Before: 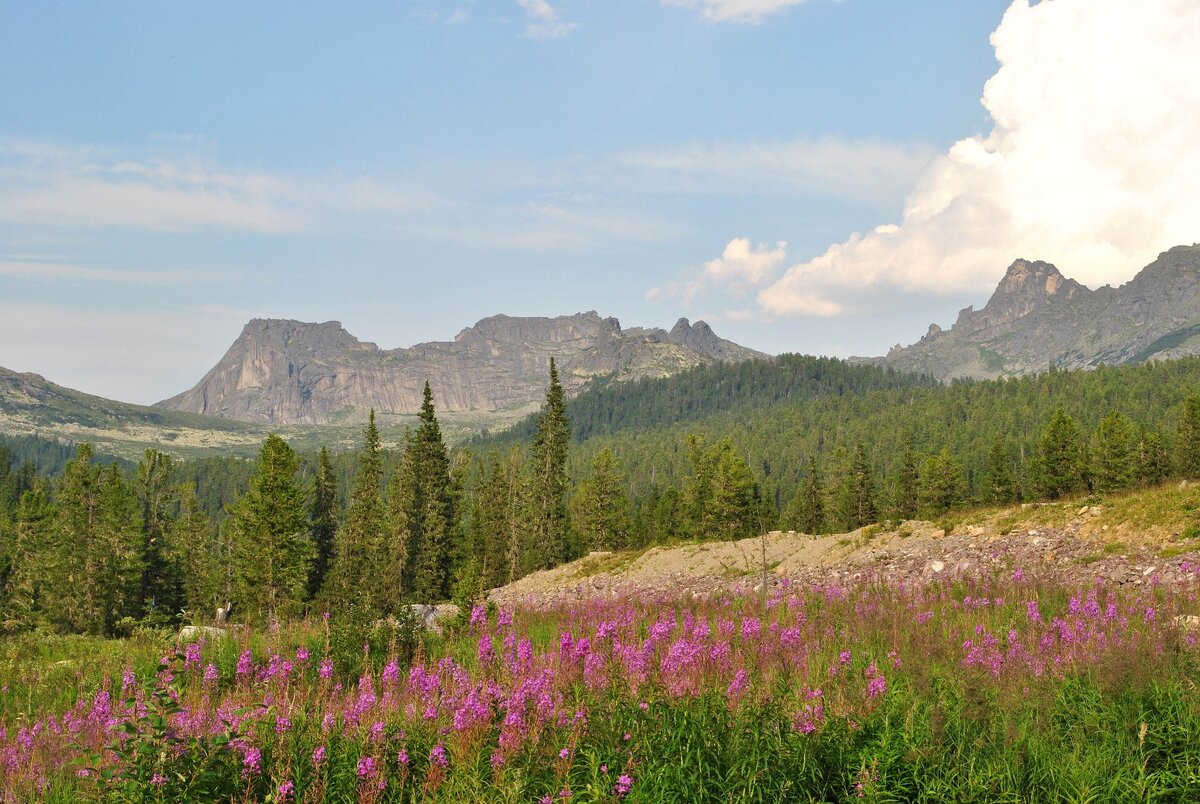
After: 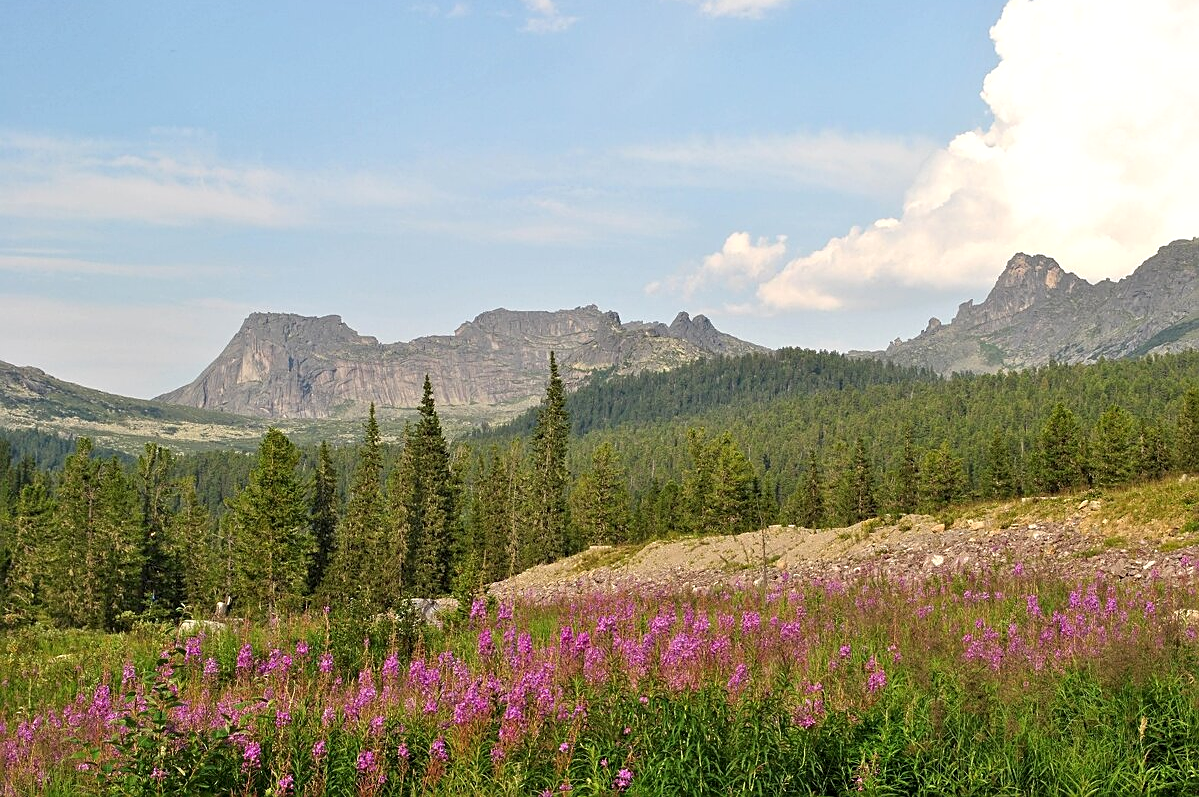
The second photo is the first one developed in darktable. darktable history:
shadows and highlights: shadows -31.79, highlights 30.23, shadows color adjustment 98%, highlights color adjustment 59.38%
crop: top 0.846%, right 0.049%
local contrast: highlights 104%, shadows 99%, detail 119%, midtone range 0.2
sharpen: on, module defaults
